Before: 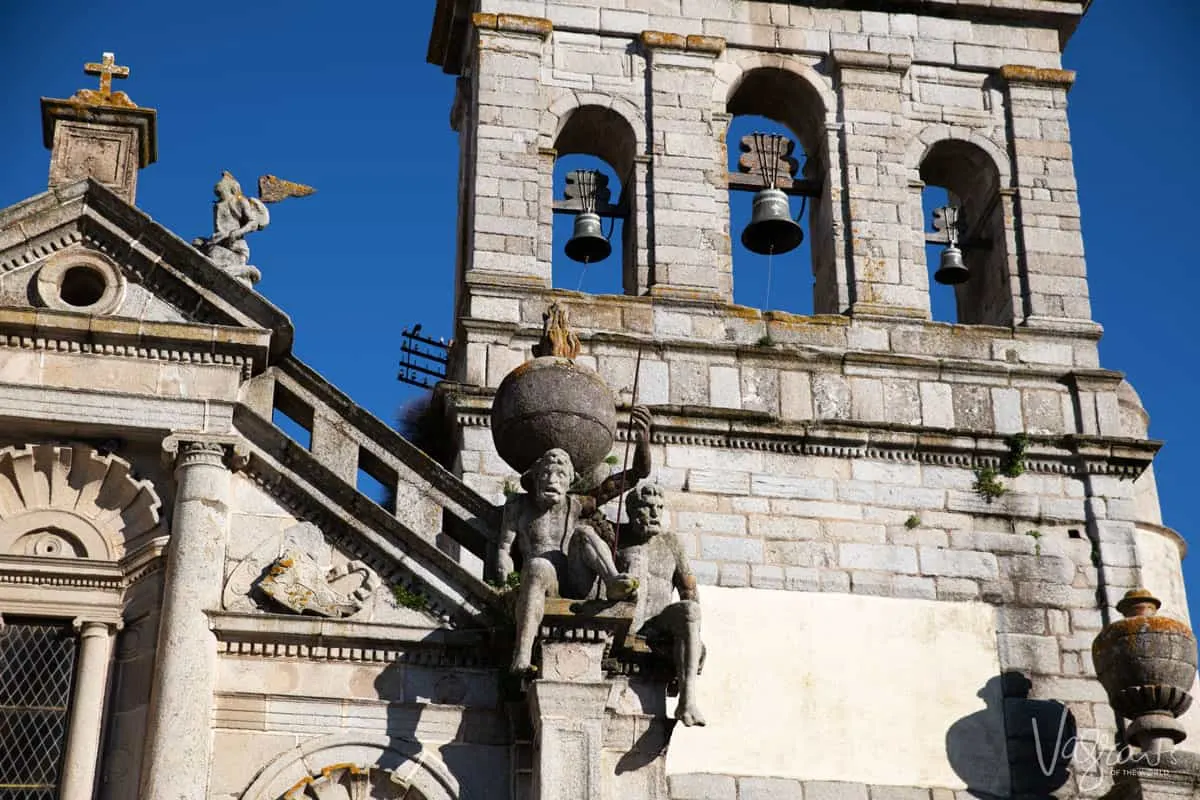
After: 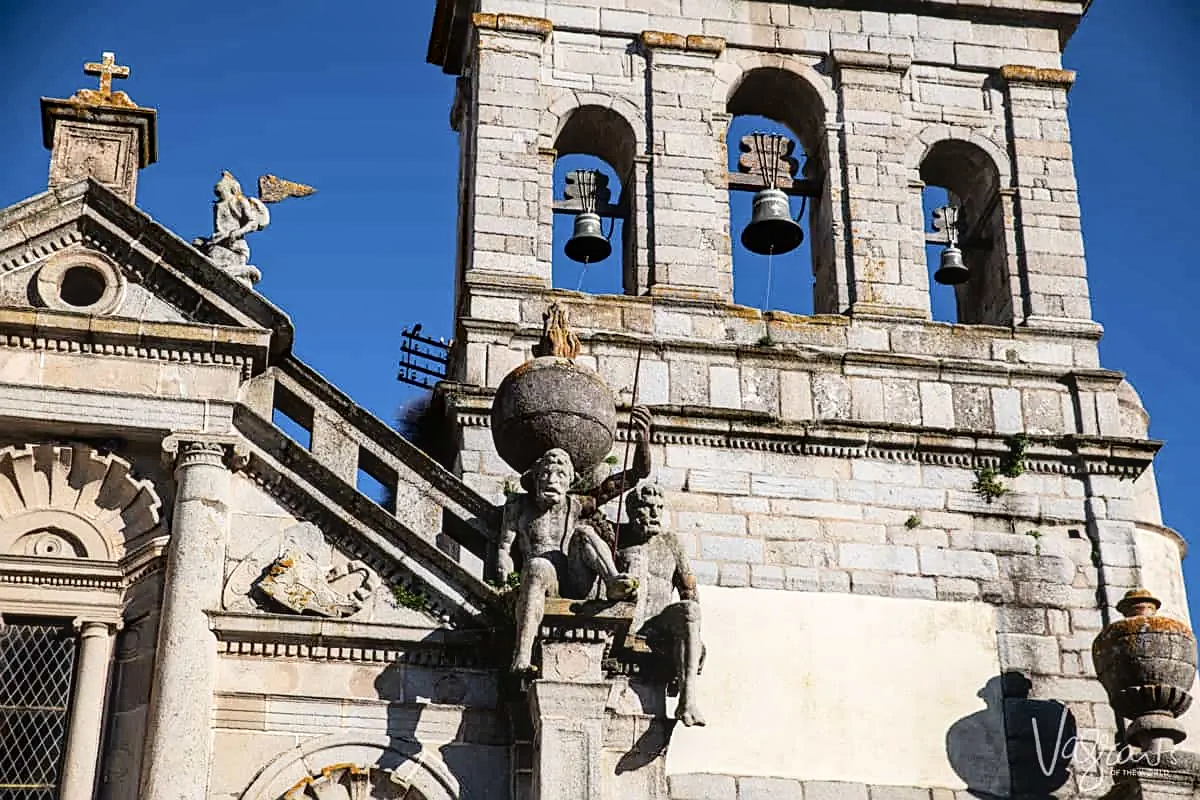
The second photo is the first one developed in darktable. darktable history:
sharpen: on, module defaults
local contrast: on, module defaults
tone curve: curves: ch0 [(0, 0) (0.004, 0.001) (0.133, 0.112) (0.325, 0.362) (0.832, 0.893) (1, 1)], color space Lab, independent channels, preserve colors none
